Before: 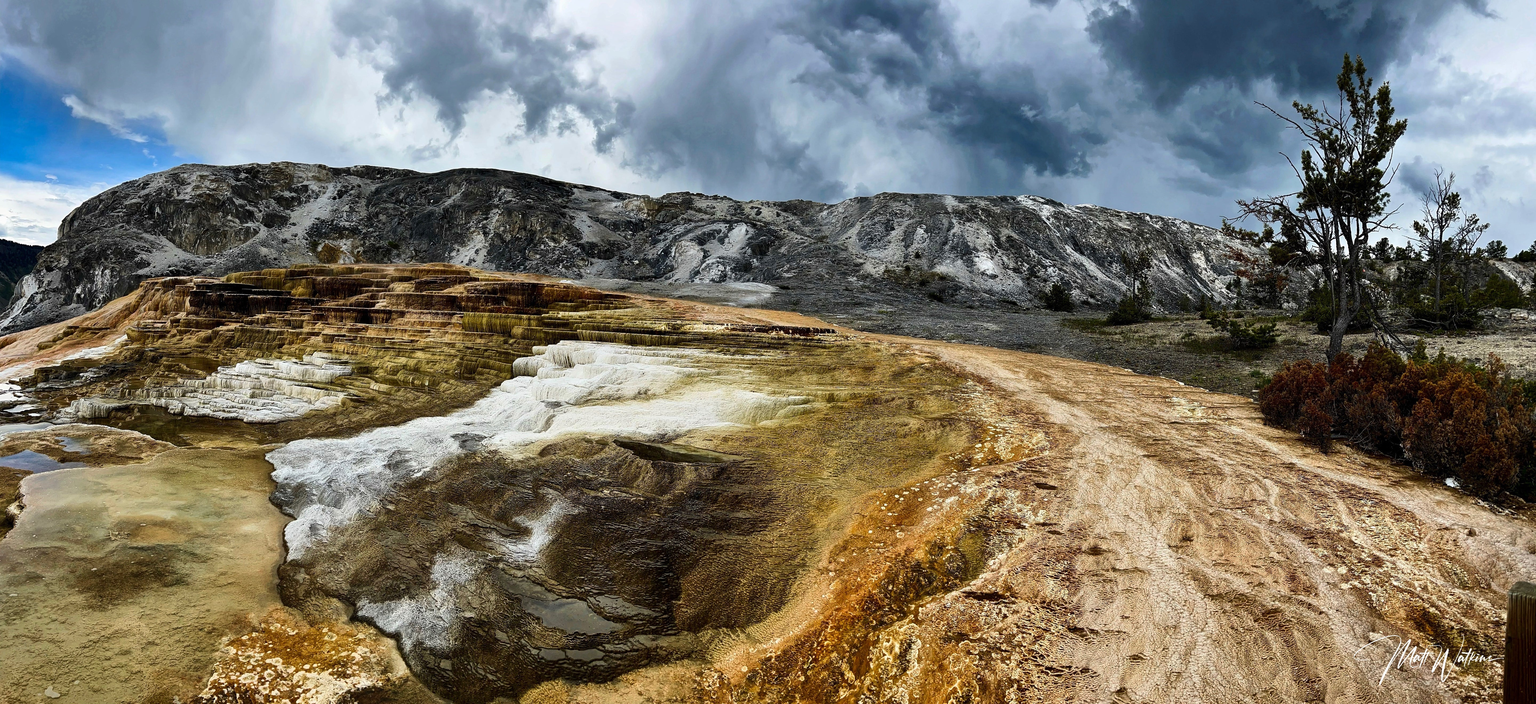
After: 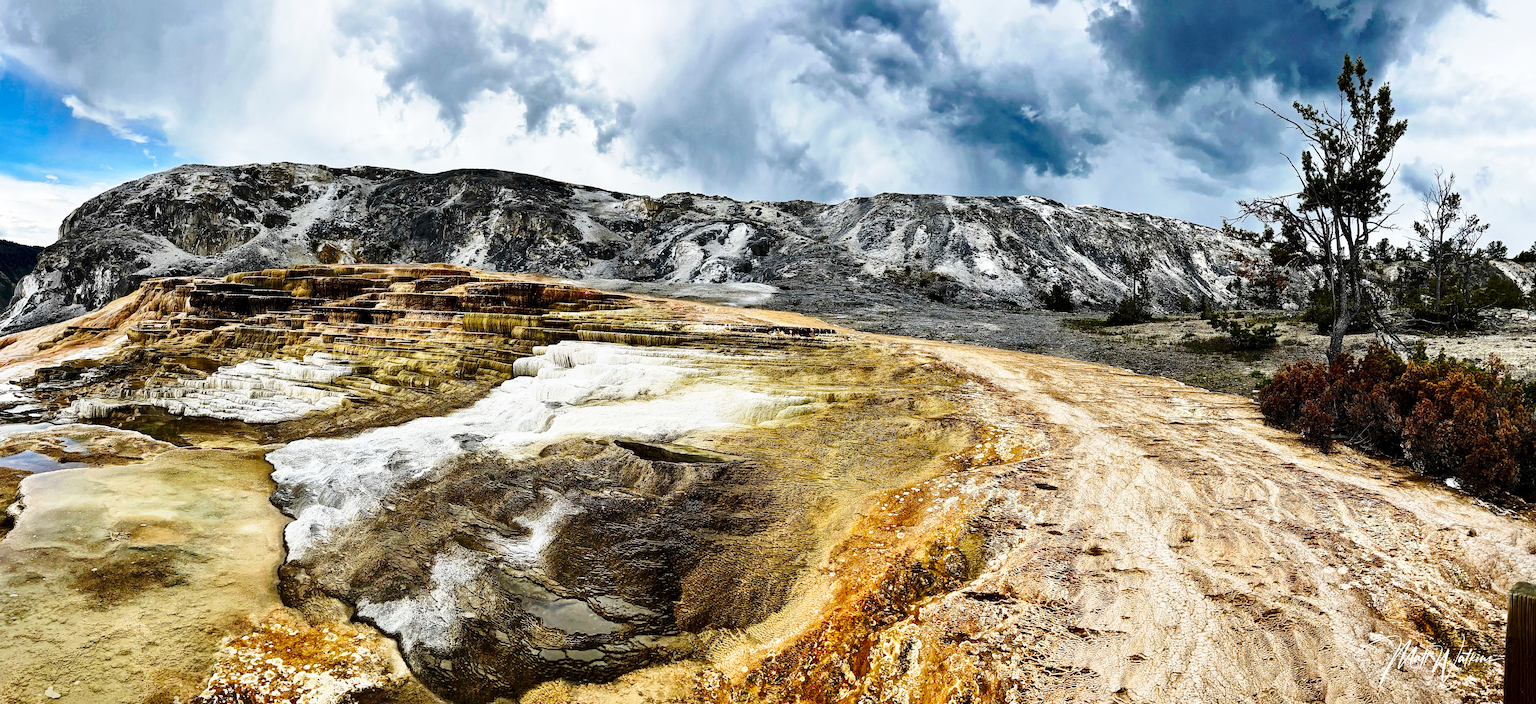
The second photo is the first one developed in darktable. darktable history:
base curve: curves: ch0 [(0, 0) (0.028, 0.03) (0.121, 0.232) (0.46, 0.748) (0.859, 0.968) (1, 1)], preserve colors none
contrast equalizer: y [[0.511, 0.558, 0.631, 0.632, 0.559, 0.512], [0.5 ×6], [0.507, 0.559, 0.627, 0.644, 0.647, 0.647], [0 ×6], [0 ×6]], mix 0.313
